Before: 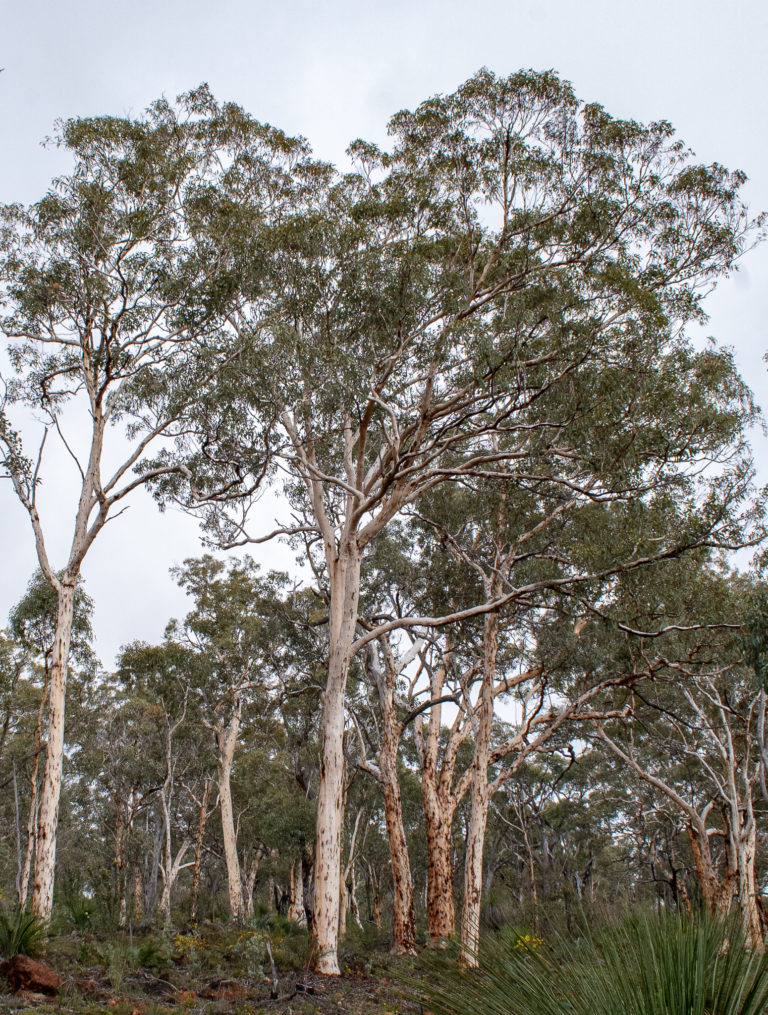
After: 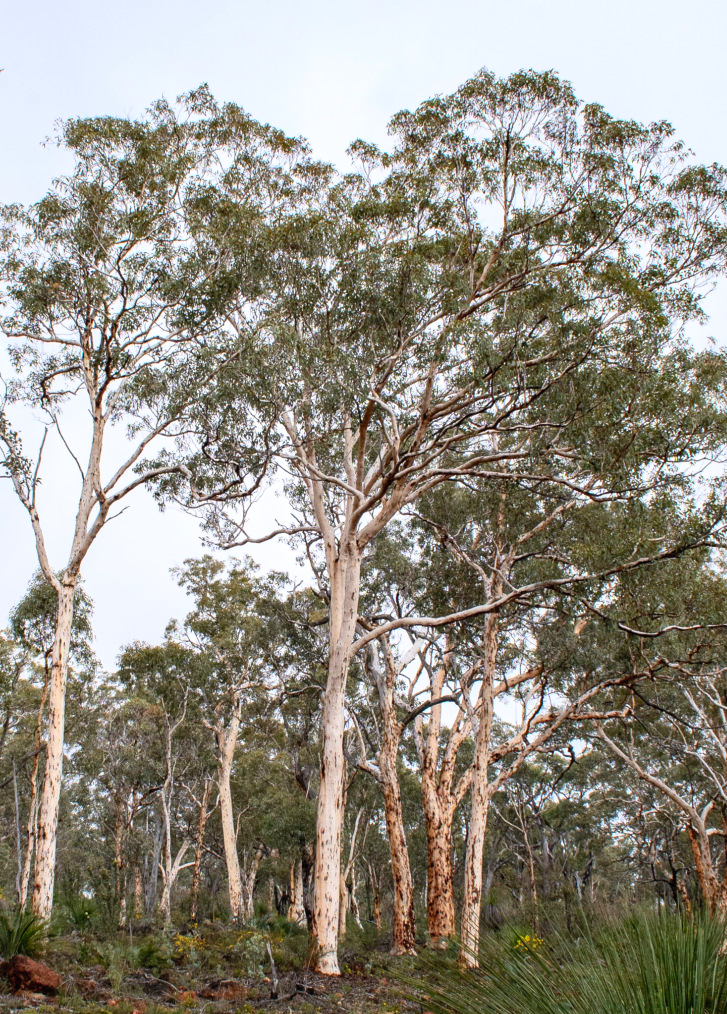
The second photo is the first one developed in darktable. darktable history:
crop and rotate: left 0%, right 5.334%
contrast brightness saturation: contrast 0.205, brightness 0.169, saturation 0.23
